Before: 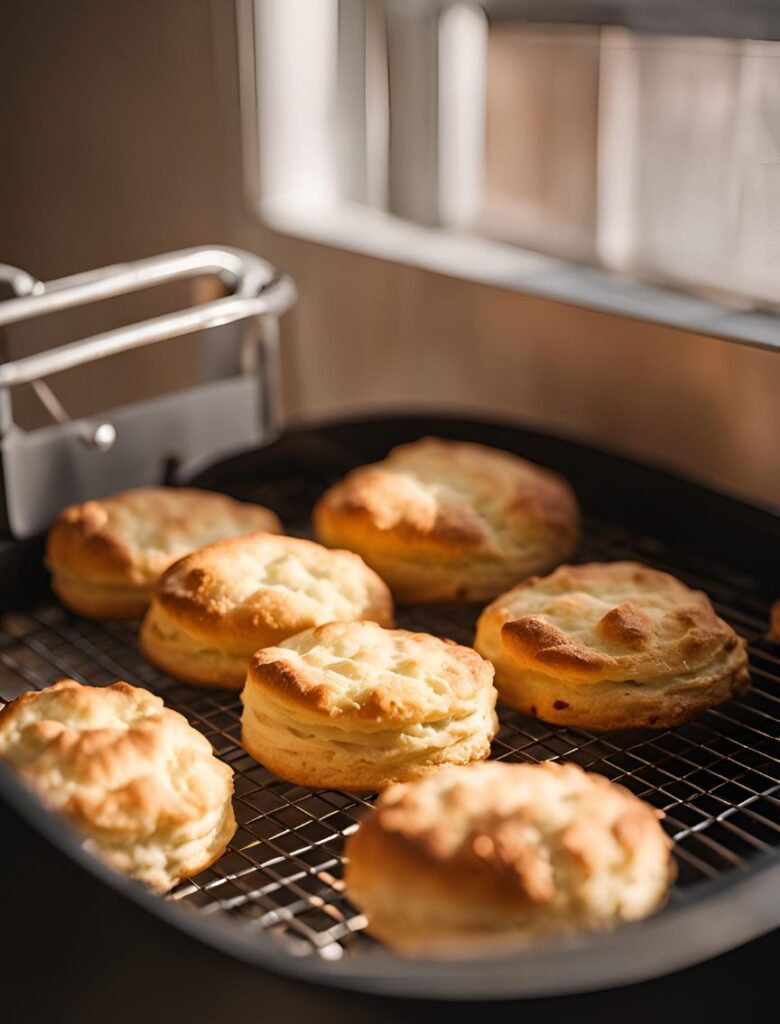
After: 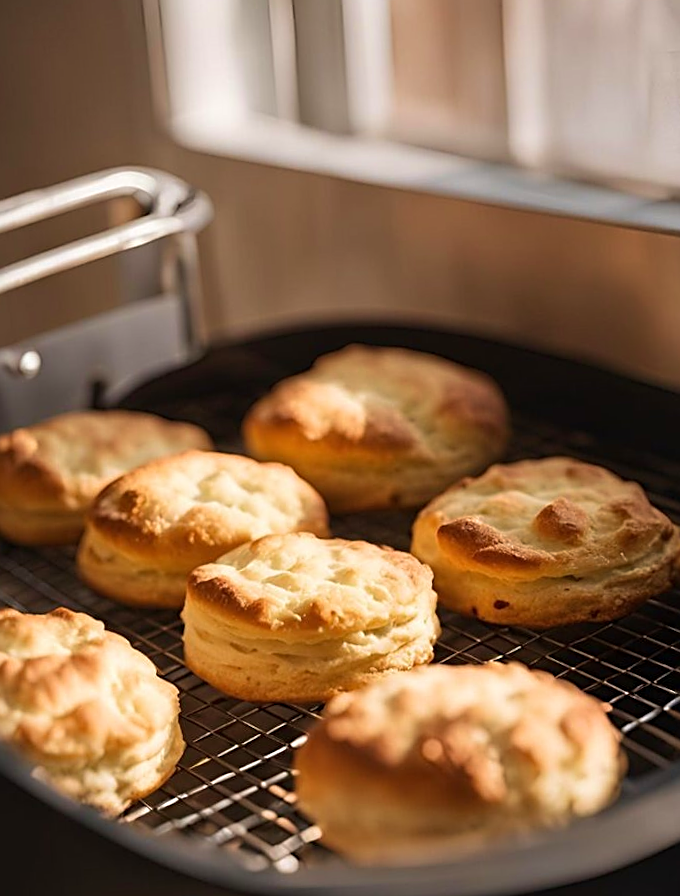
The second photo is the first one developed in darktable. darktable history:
crop and rotate: angle 3.46°, left 5.943%, top 5.699%
sharpen: amount 0.535
velvia: on, module defaults
